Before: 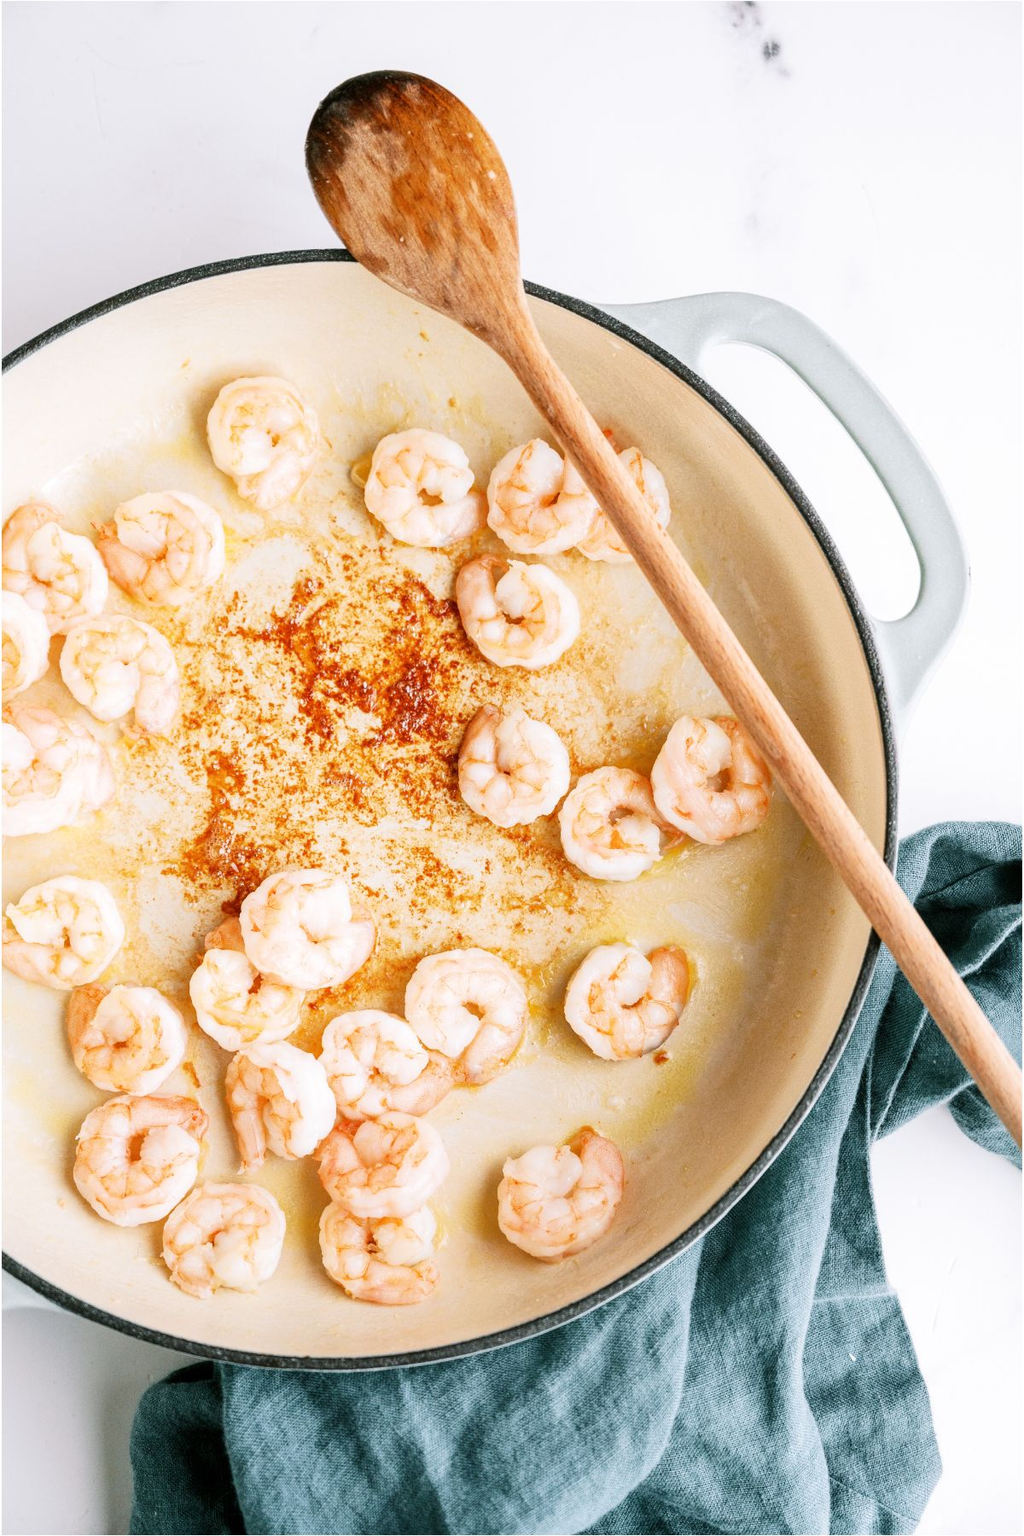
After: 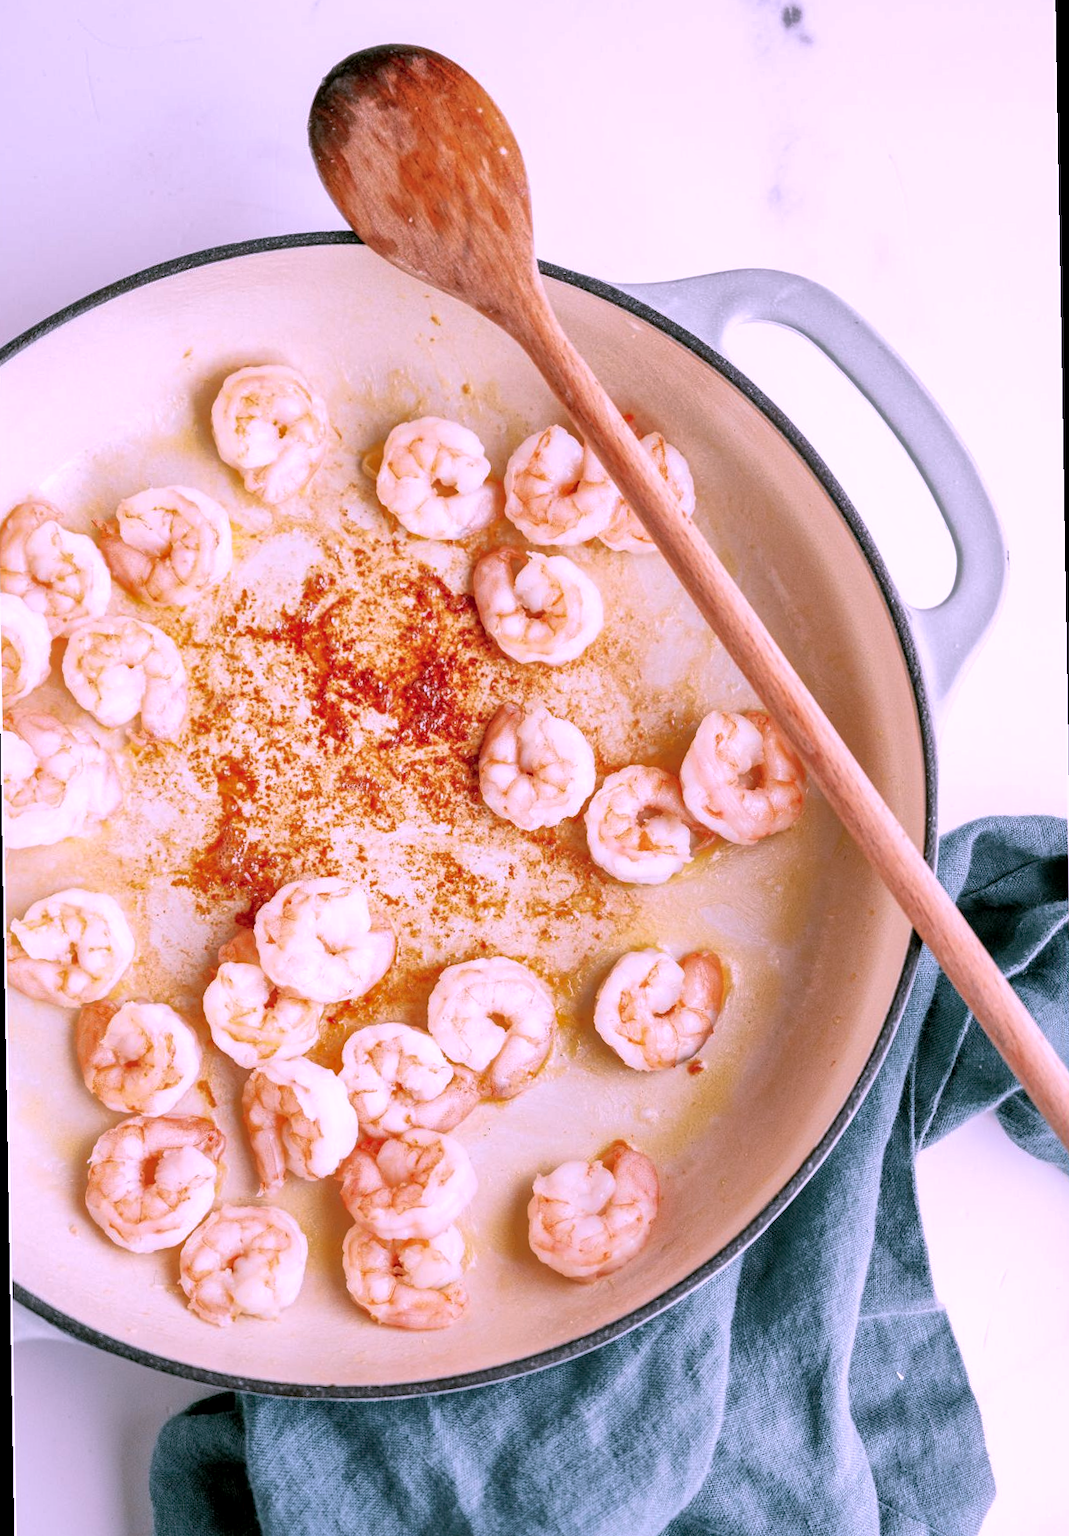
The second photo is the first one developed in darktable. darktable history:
rotate and perspective: rotation -1°, crop left 0.011, crop right 0.989, crop top 0.025, crop bottom 0.975
color correction: highlights a* 15.46, highlights b* -20.56
shadows and highlights: on, module defaults
contrast equalizer: octaves 7, y [[0.6 ×6], [0.55 ×6], [0 ×6], [0 ×6], [0 ×6]], mix 0.15
